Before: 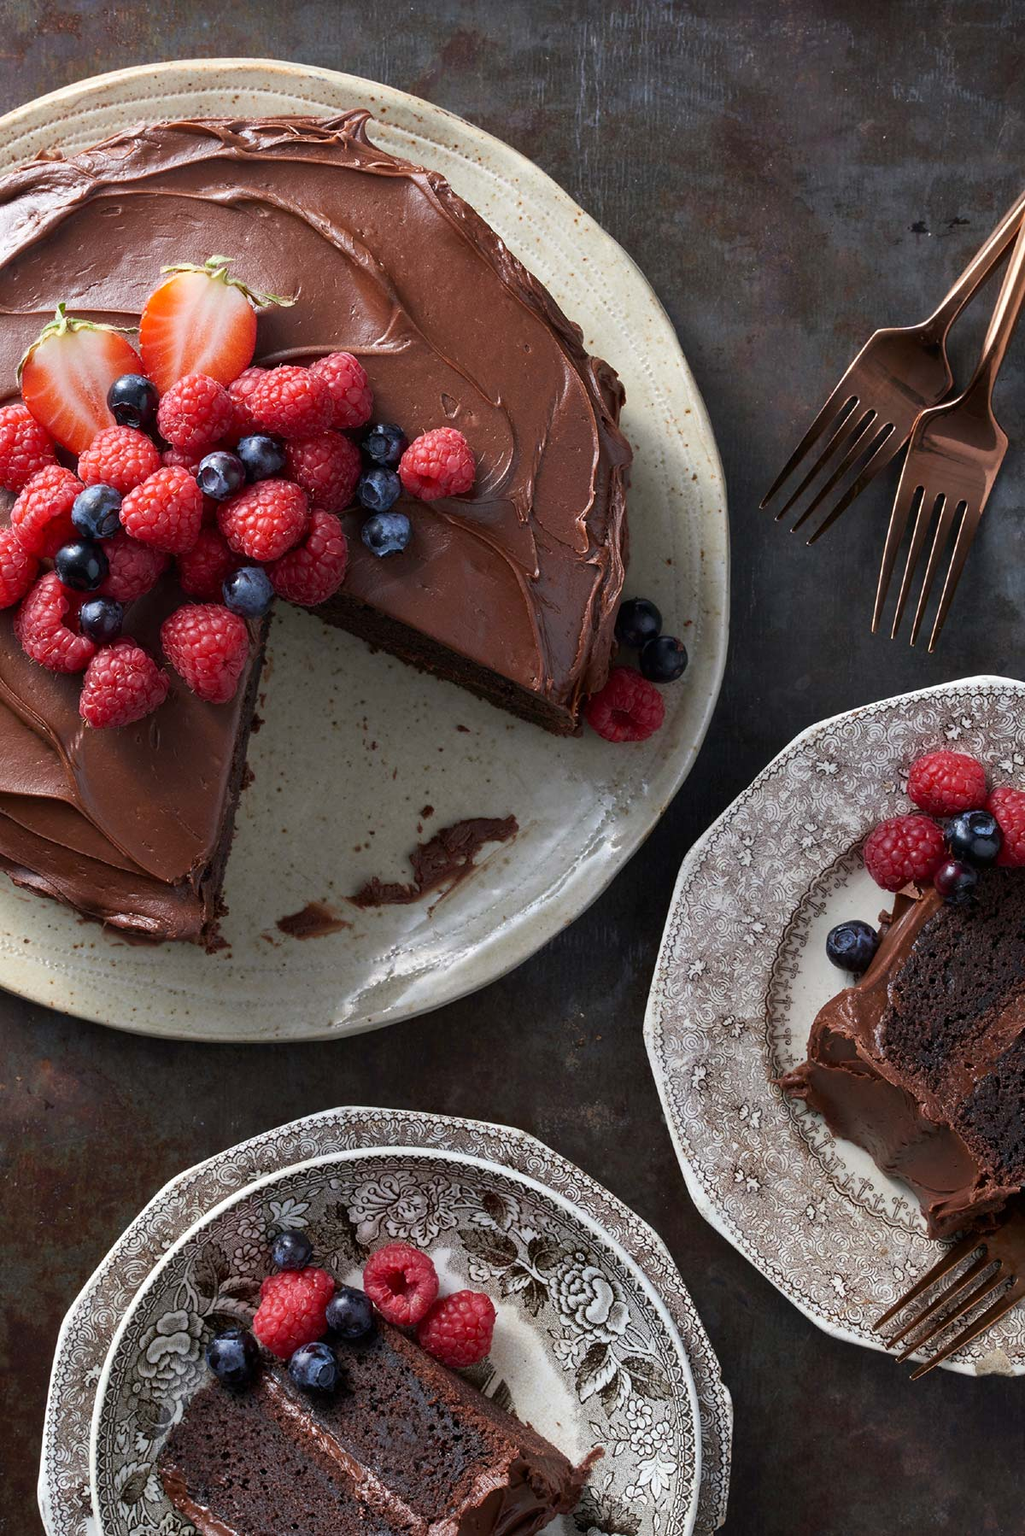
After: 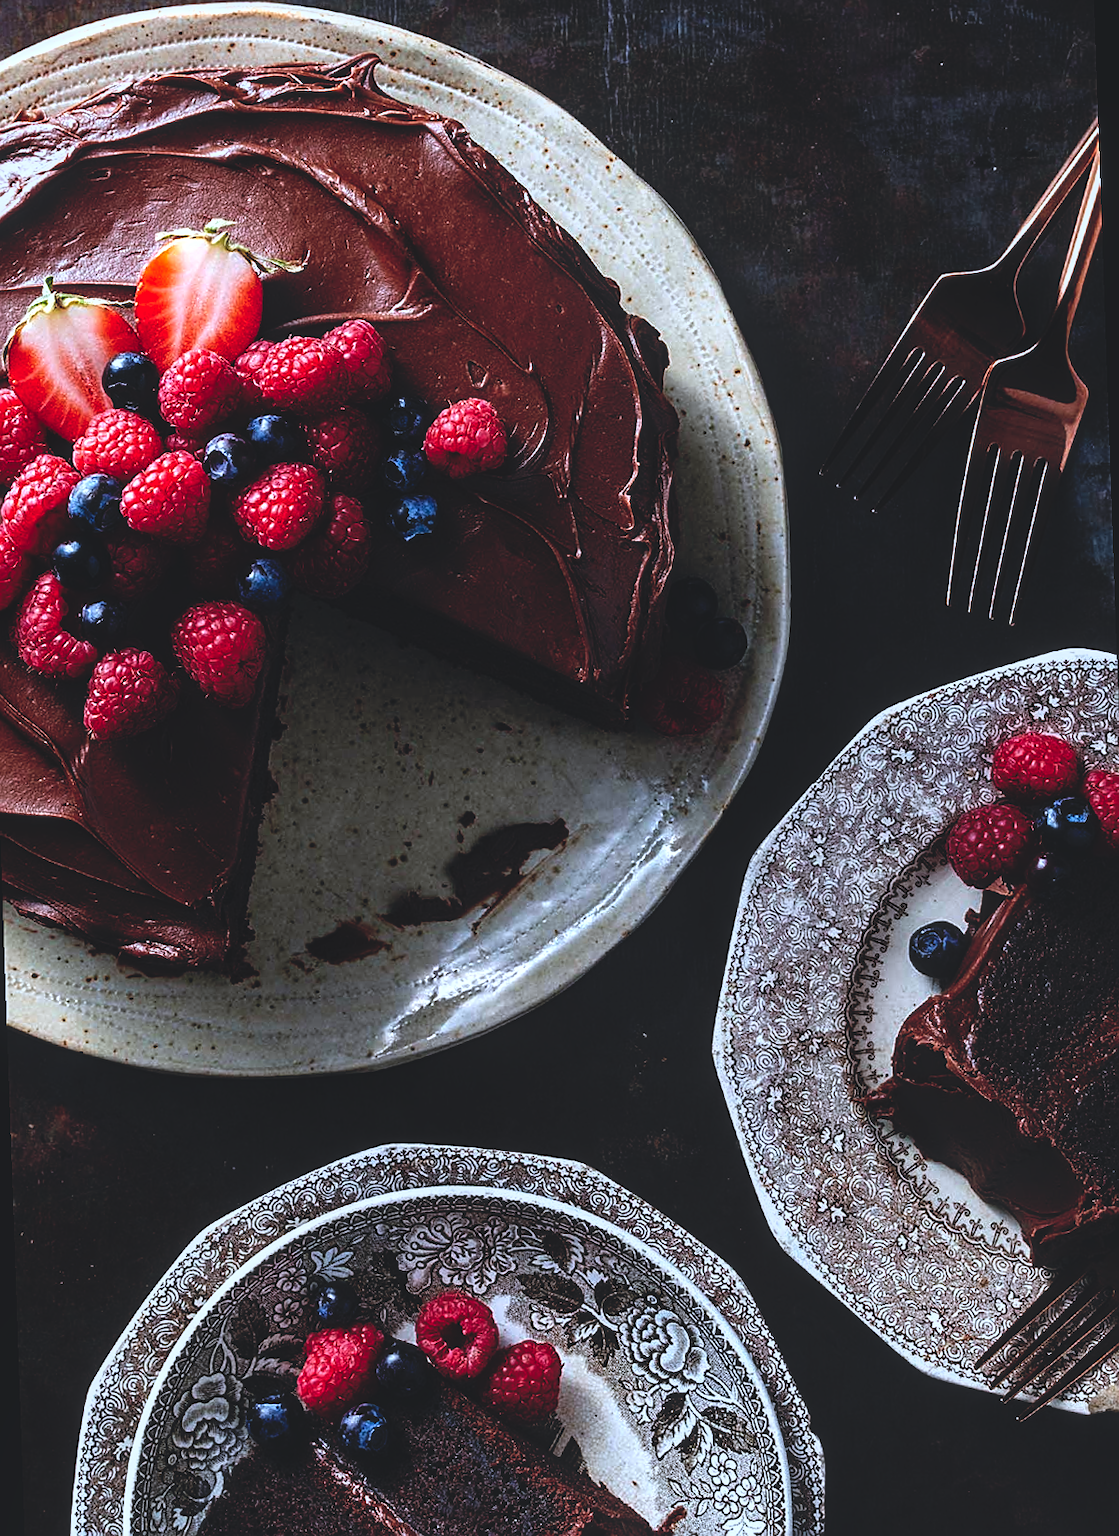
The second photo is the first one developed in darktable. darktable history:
base curve: curves: ch0 [(0, 0.02) (0.083, 0.036) (1, 1)], preserve colors none
rotate and perspective: rotation -2°, crop left 0.022, crop right 0.978, crop top 0.049, crop bottom 0.951
crop: left 0.434%, top 0.485%, right 0.244%, bottom 0.386%
color correction: highlights a* -2.24, highlights b* -18.1
local contrast: on, module defaults
sharpen: on, module defaults
tone equalizer: on, module defaults
tone curve: curves: ch0 [(0, 0) (0.003, 0.002) (0.011, 0.006) (0.025, 0.014) (0.044, 0.025) (0.069, 0.039) (0.1, 0.056) (0.136, 0.086) (0.177, 0.129) (0.224, 0.183) (0.277, 0.247) (0.335, 0.318) (0.399, 0.395) (0.468, 0.48) (0.543, 0.571) (0.623, 0.668) (0.709, 0.773) (0.801, 0.873) (0.898, 0.978) (1, 1)], preserve colors none
